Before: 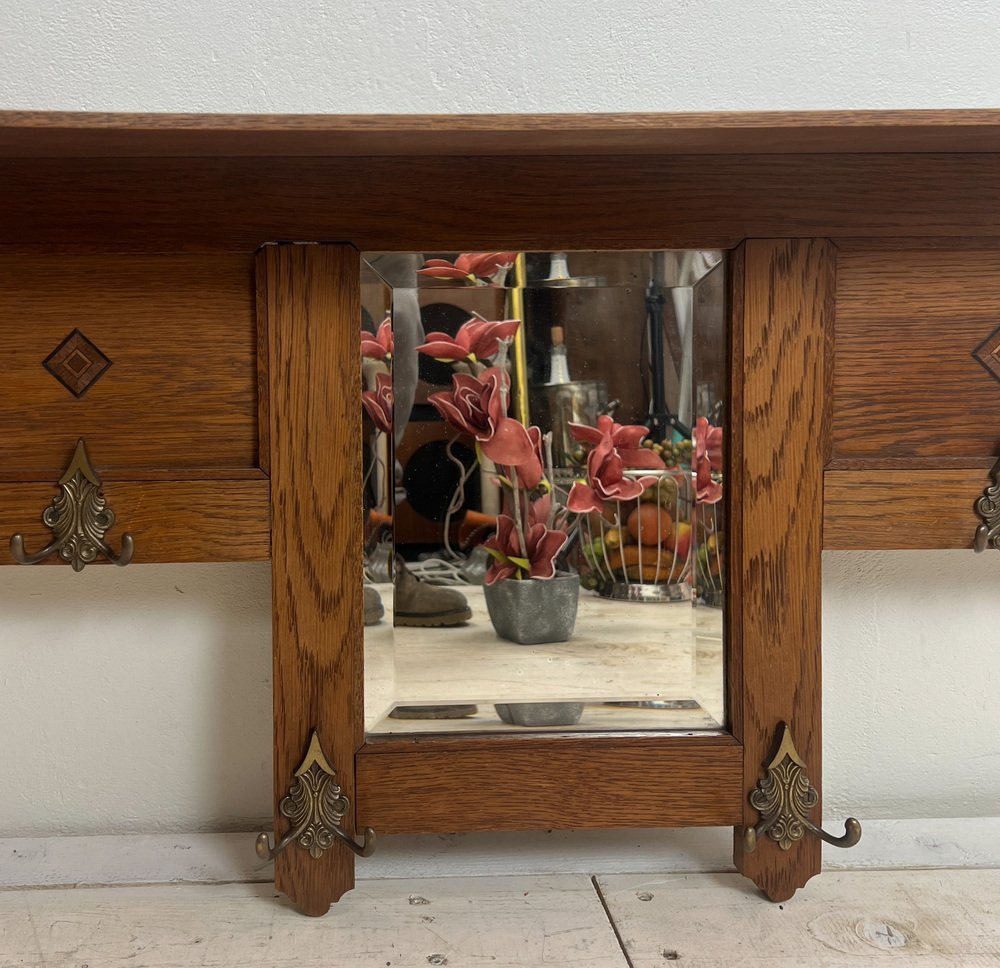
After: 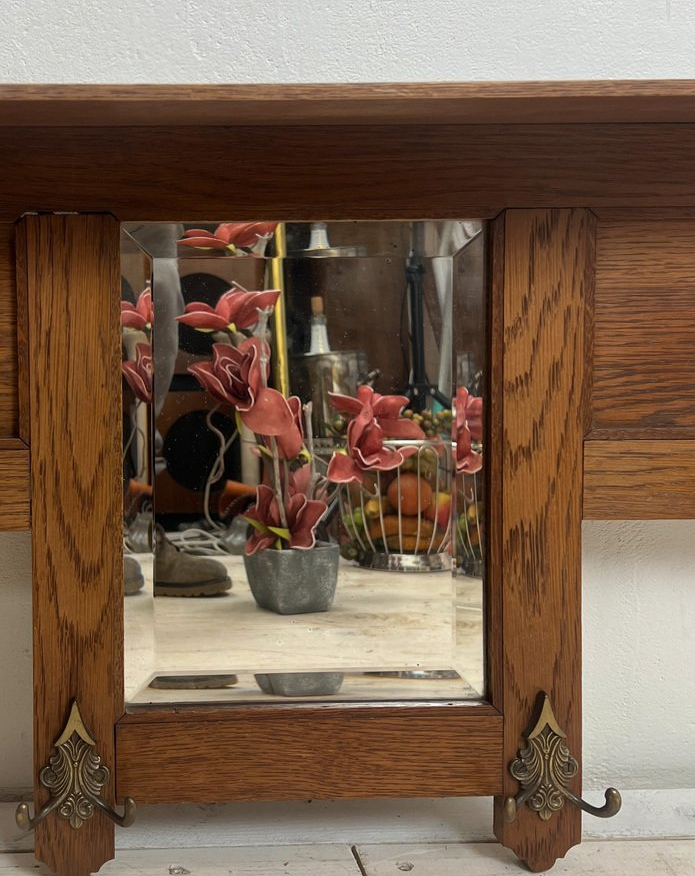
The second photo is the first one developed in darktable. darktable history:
crop and rotate: left 24.01%, top 3.111%, right 6.412%, bottom 6.321%
levels: mode automatic, levels [0.008, 0.318, 0.836]
